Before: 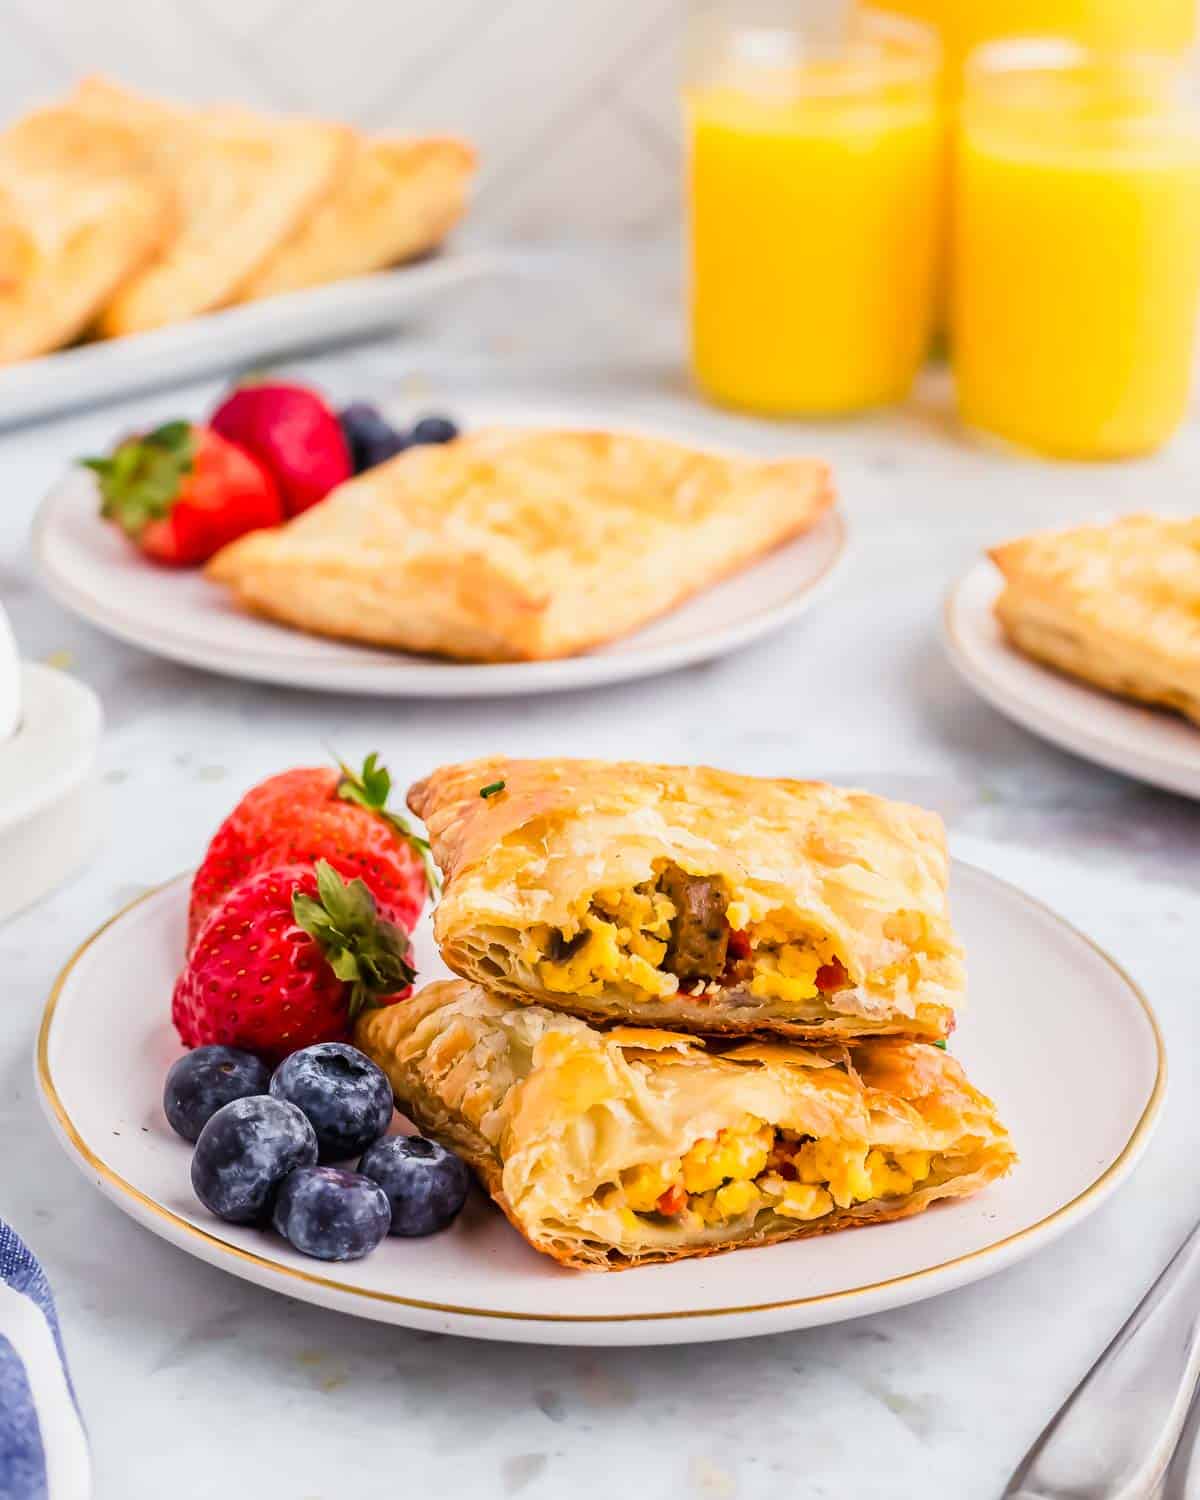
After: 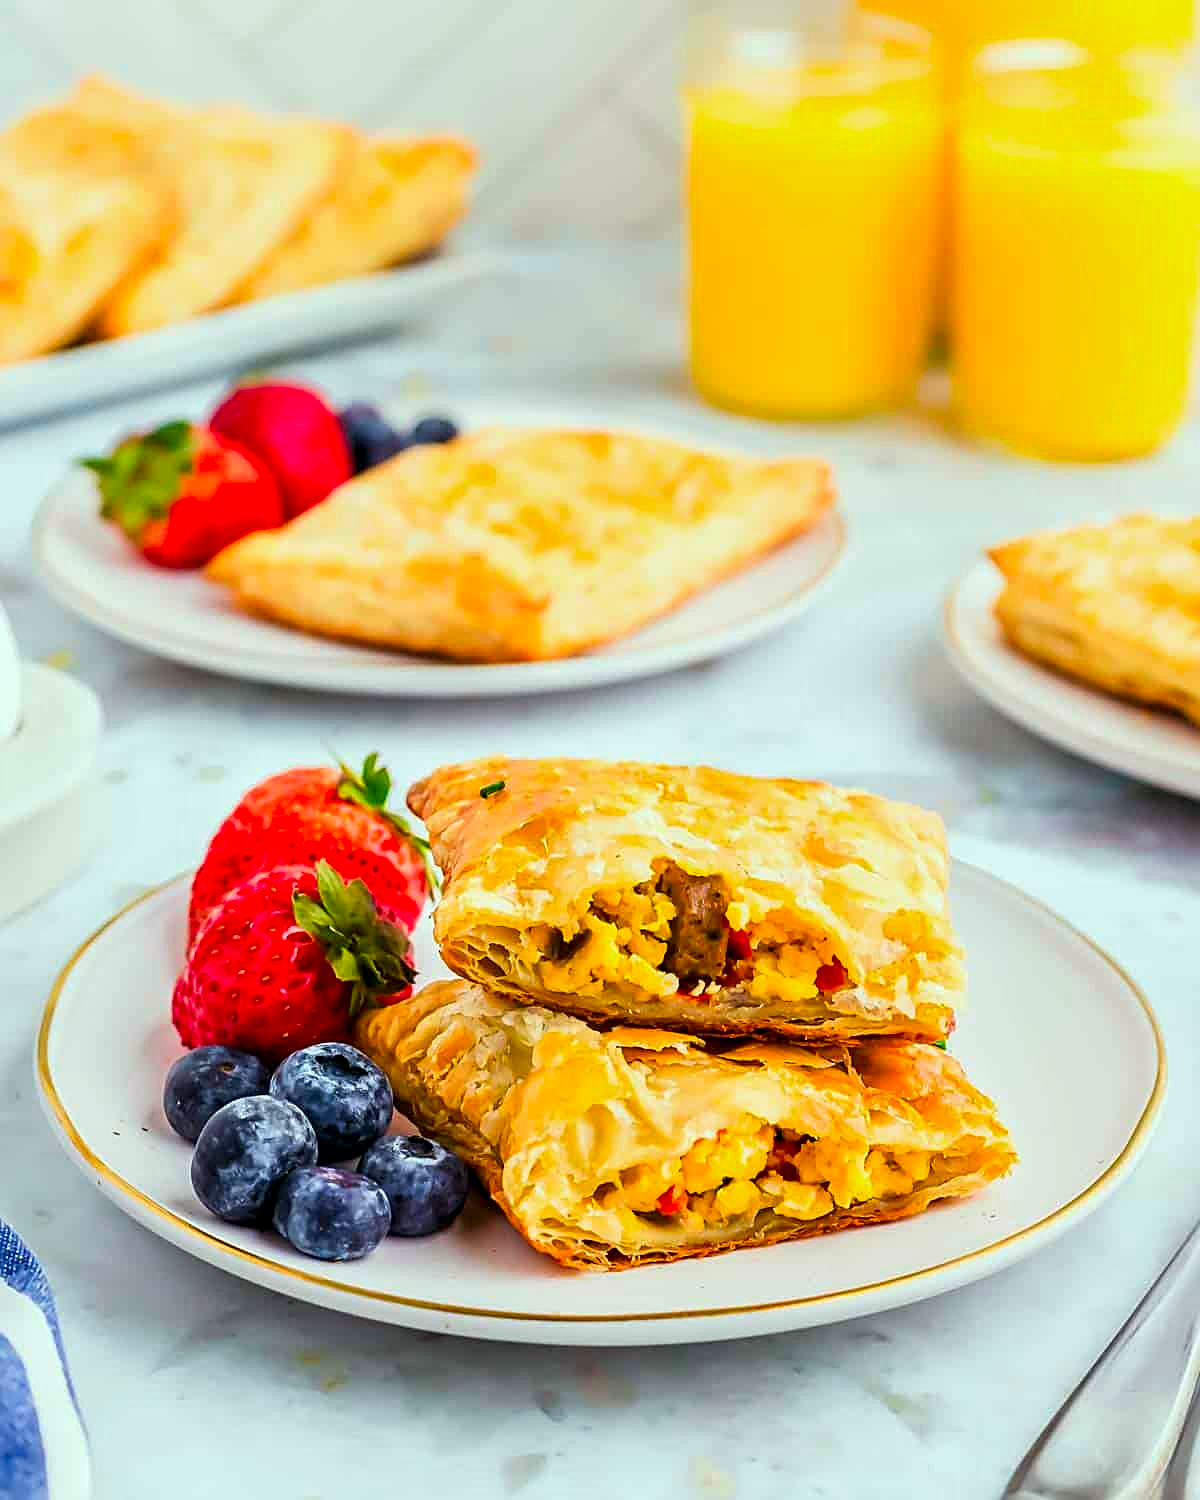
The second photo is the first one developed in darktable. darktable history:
color correction: highlights a* -7.4, highlights b* 1.18, shadows a* -3.1, saturation 1.39
contrast equalizer: y [[0.6 ×6], [0.55 ×6], [0 ×6], [0 ×6], [0 ×6]], mix 0.206
sharpen: amount 0.566
